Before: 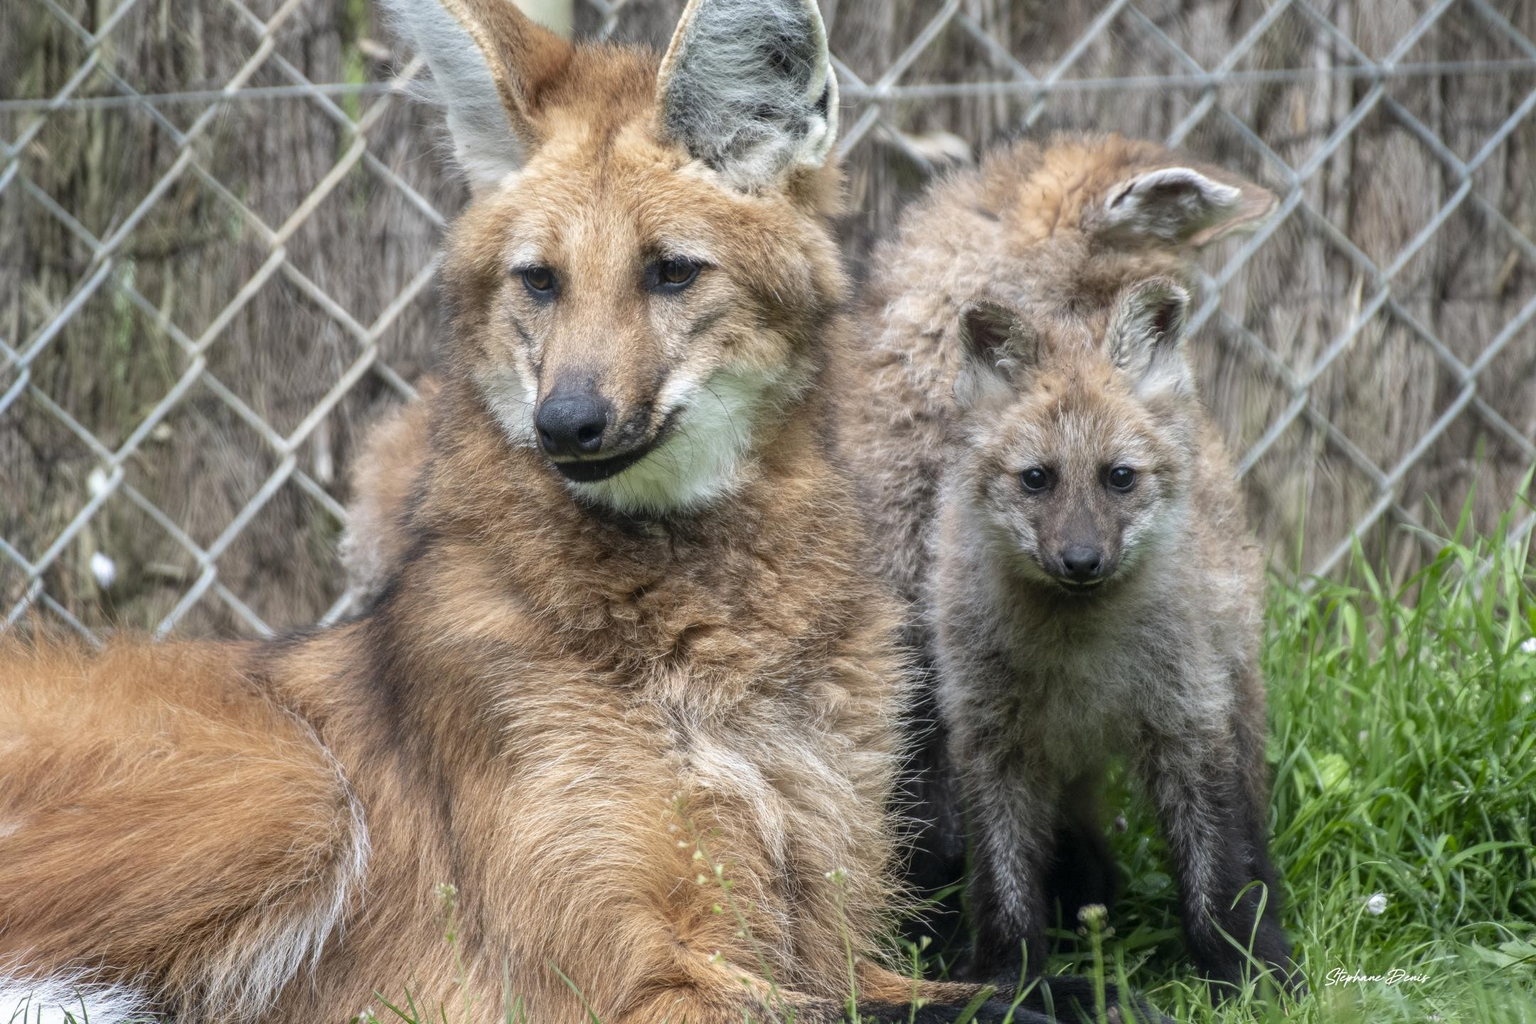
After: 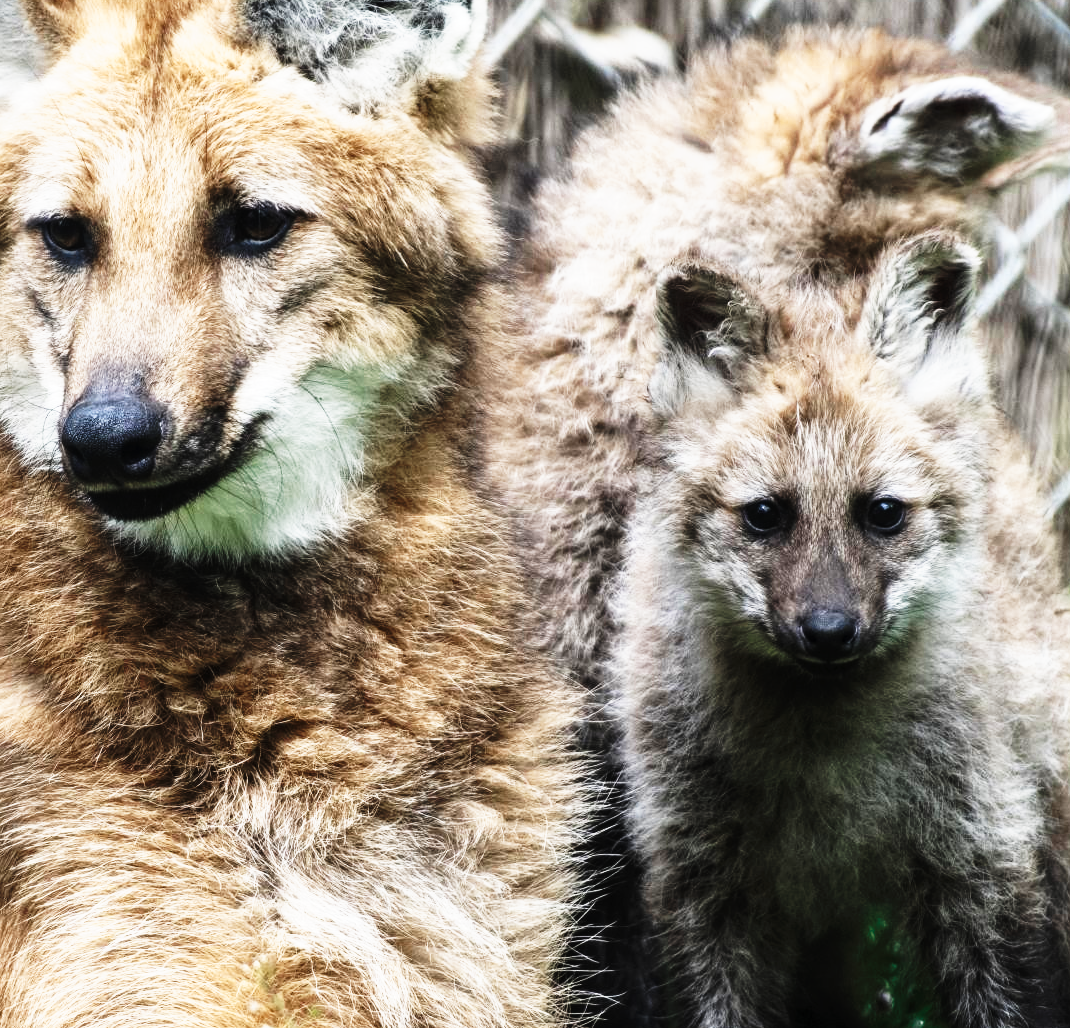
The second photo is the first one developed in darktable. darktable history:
tone curve: curves: ch0 [(0, 0) (0.003, 0.003) (0.011, 0.006) (0.025, 0.012) (0.044, 0.02) (0.069, 0.023) (0.1, 0.029) (0.136, 0.037) (0.177, 0.058) (0.224, 0.084) (0.277, 0.137) (0.335, 0.209) (0.399, 0.336) (0.468, 0.478) (0.543, 0.63) (0.623, 0.789) (0.709, 0.903) (0.801, 0.967) (0.898, 0.987) (1, 1)], preserve colors none
crop: left 32.075%, top 10.976%, right 18.355%, bottom 17.596%
color zones: curves: ch0 [(0, 0.5) (0.125, 0.4) (0.25, 0.5) (0.375, 0.4) (0.5, 0.4) (0.625, 0.6) (0.75, 0.6) (0.875, 0.5)]; ch1 [(0, 0.35) (0.125, 0.45) (0.25, 0.35) (0.375, 0.35) (0.5, 0.35) (0.625, 0.35) (0.75, 0.45) (0.875, 0.35)]; ch2 [(0, 0.6) (0.125, 0.5) (0.25, 0.5) (0.375, 0.6) (0.5, 0.6) (0.625, 0.5) (0.75, 0.5) (0.875, 0.5)]
